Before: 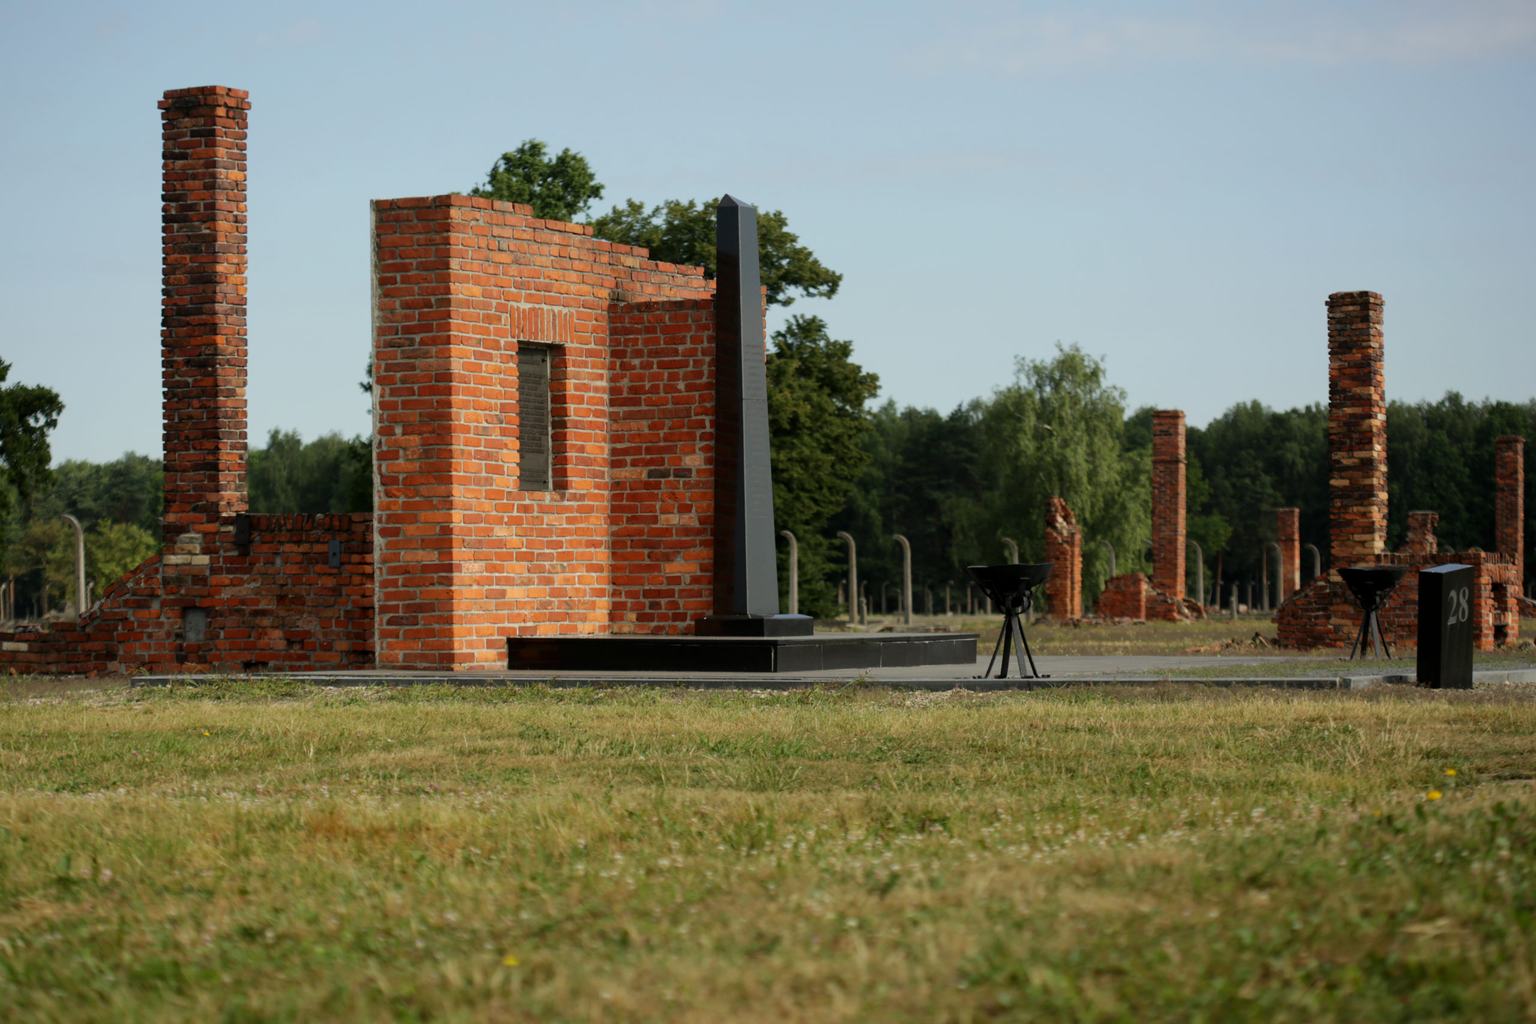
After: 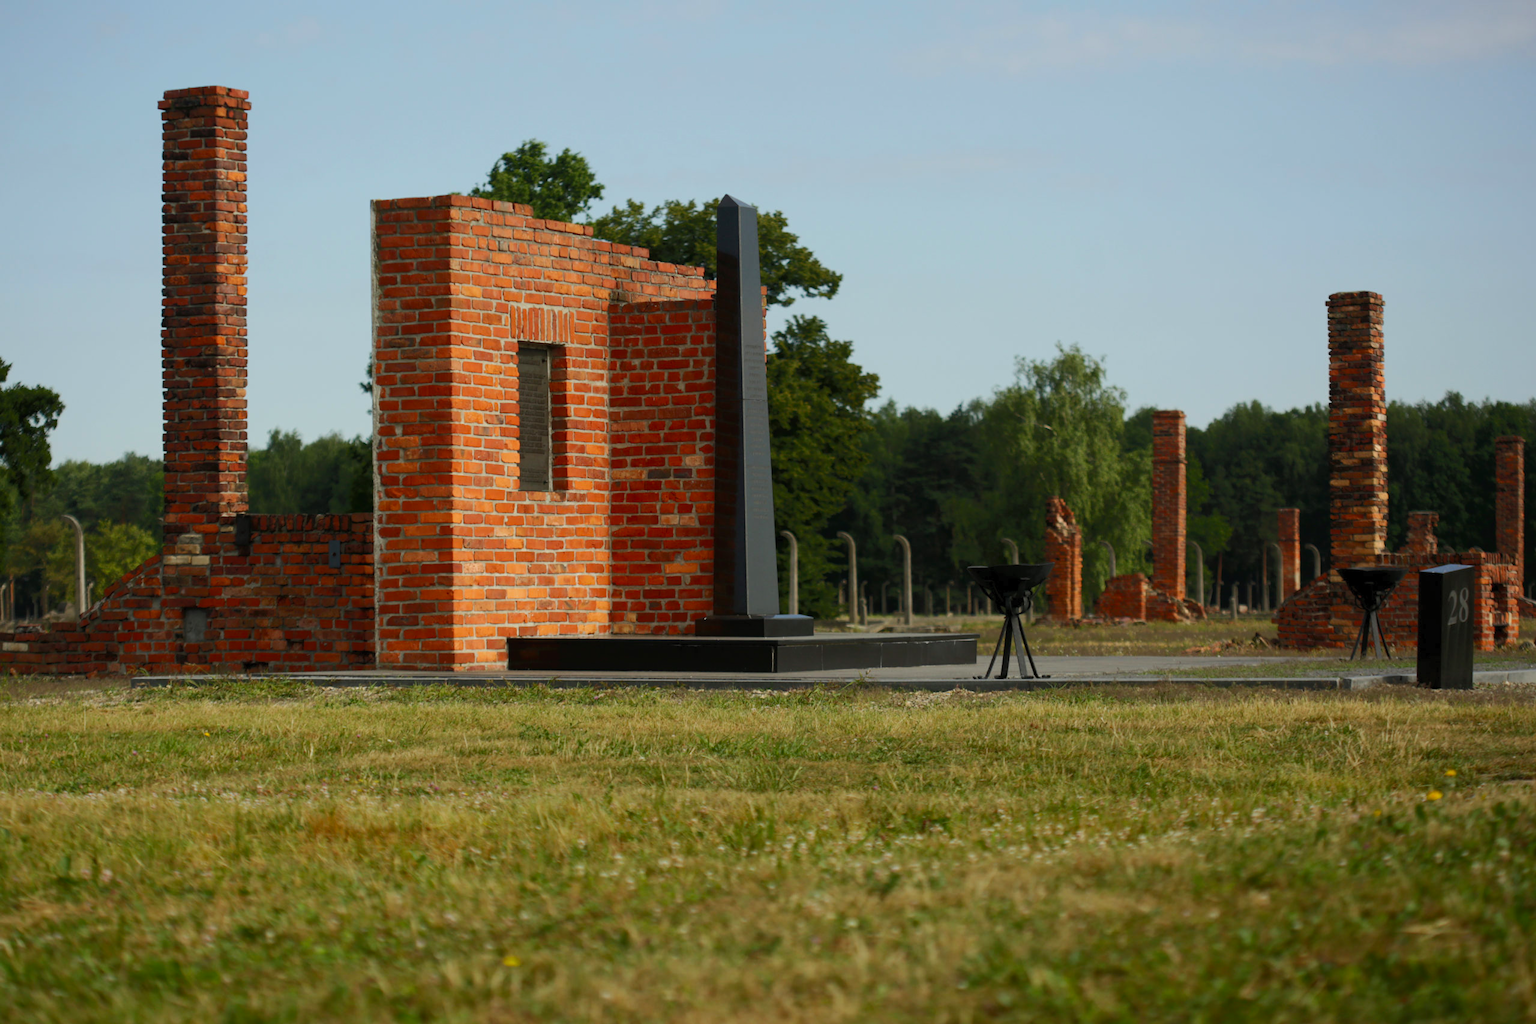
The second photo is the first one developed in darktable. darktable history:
tone curve: curves: ch0 [(0, 0) (0.003, 0.023) (0.011, 0.033) (0.025, 0.057) (0.044, 0.099) (0.069, 0.132) (0.1, 0.155) (0.136, 0.179) (0.177, 0.213) (0.224, 0.255) (0.277, 0.299) (0.335, 0.347) (0.399, 0.407) (0.468, 0.473) (0.543, 0.546) (0.623, 0.619) (0.709, 0.698) (0.801, 0.775) (0.898, 0.871) (1, 1)], color space Lab, independent channels, preserve colors none
contrast brightness saturation: contrast 0.129, brightness -0.054, saturation 0.157
